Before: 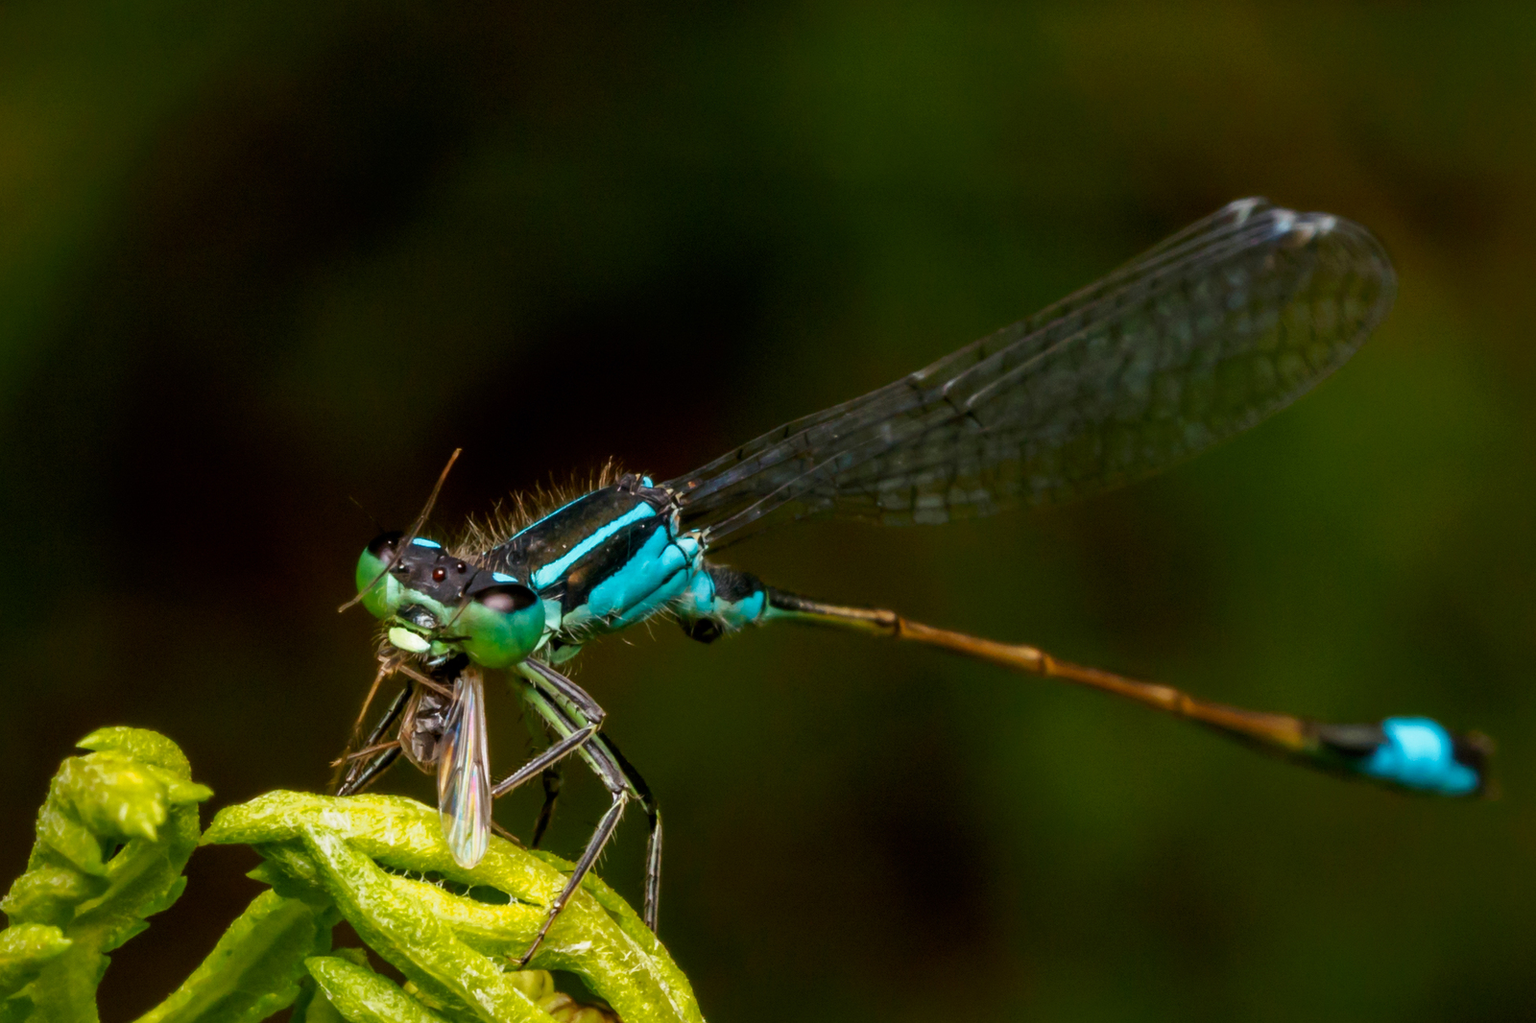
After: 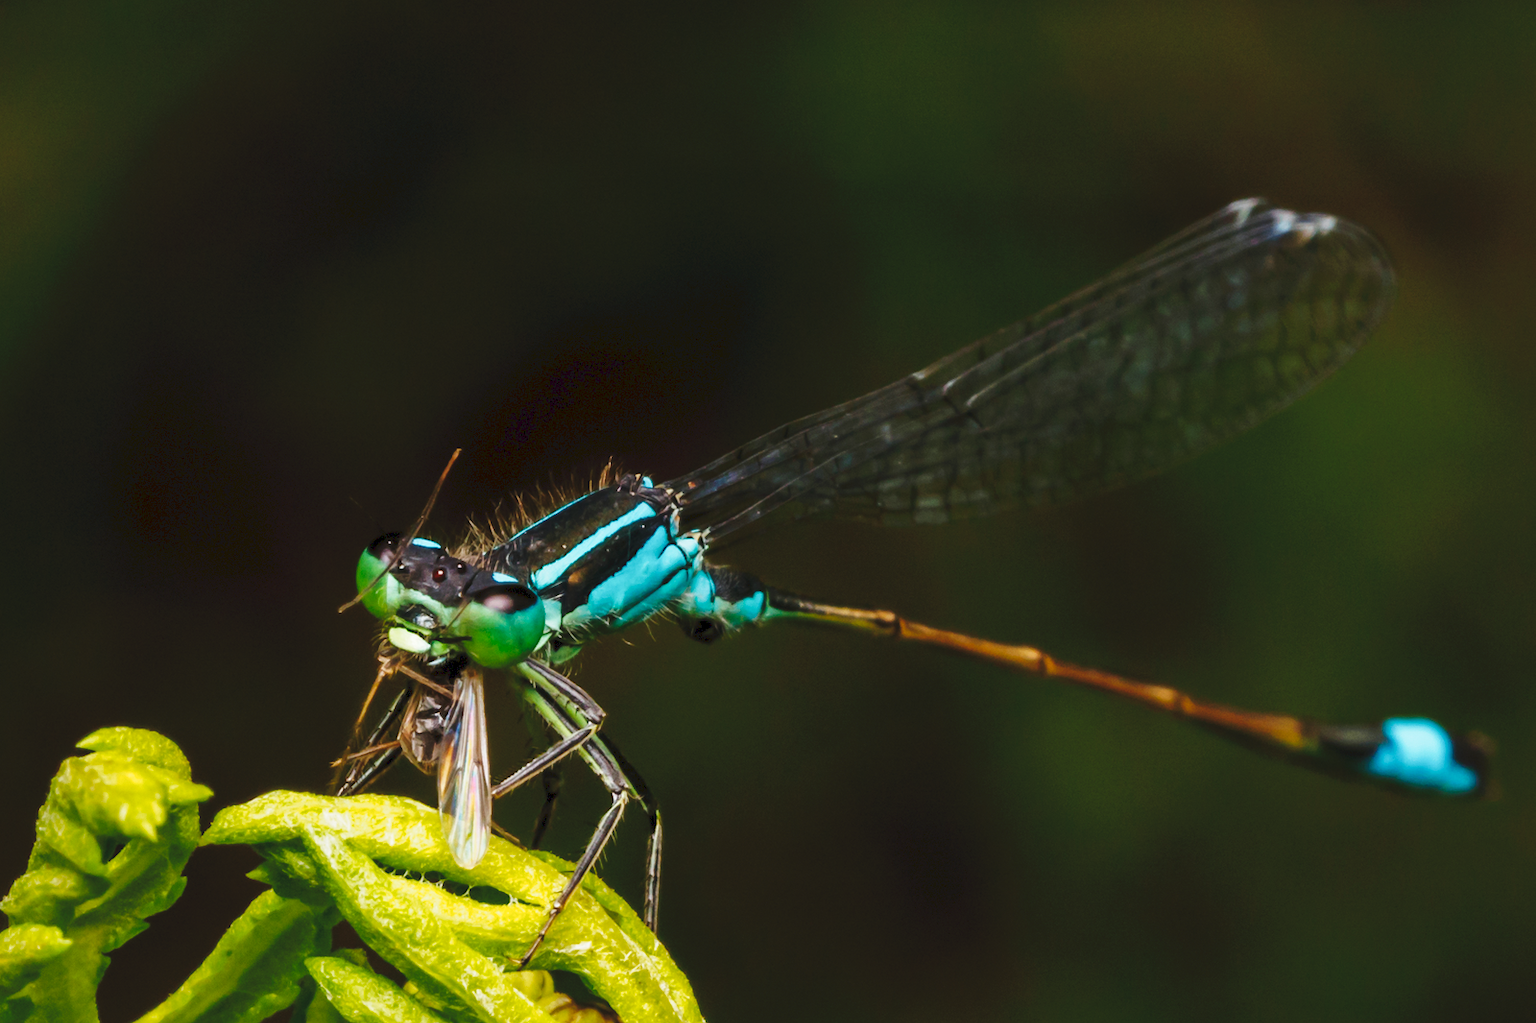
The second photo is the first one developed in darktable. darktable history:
tone curve: curves: ch0 [(0, 0) (0.003, 0.065) (0.011, 0.072) (0.025, 0.09) (0.044, 0.104) (0.069, 0.116) (0.1, 0.127) (0.136, 0.15) (0.177, 0.184) (0.224, 0.223) (0.277, 0.28) (0.335, 0.361) (0.399, 0.443) (0.468, 0.525) (0.543, 0.616) (0.623, 0.713) (0.709, 0.79) (0.801, 0.866) (0.898, 0.933) (1, 1)], preserve colors none
